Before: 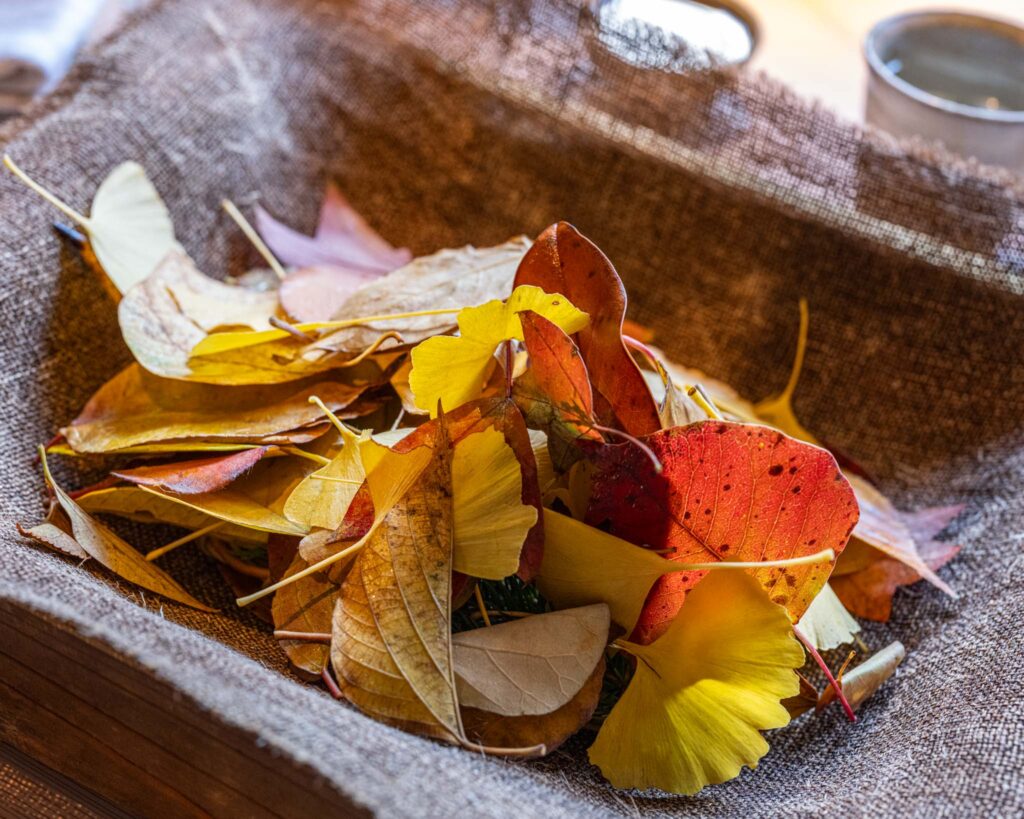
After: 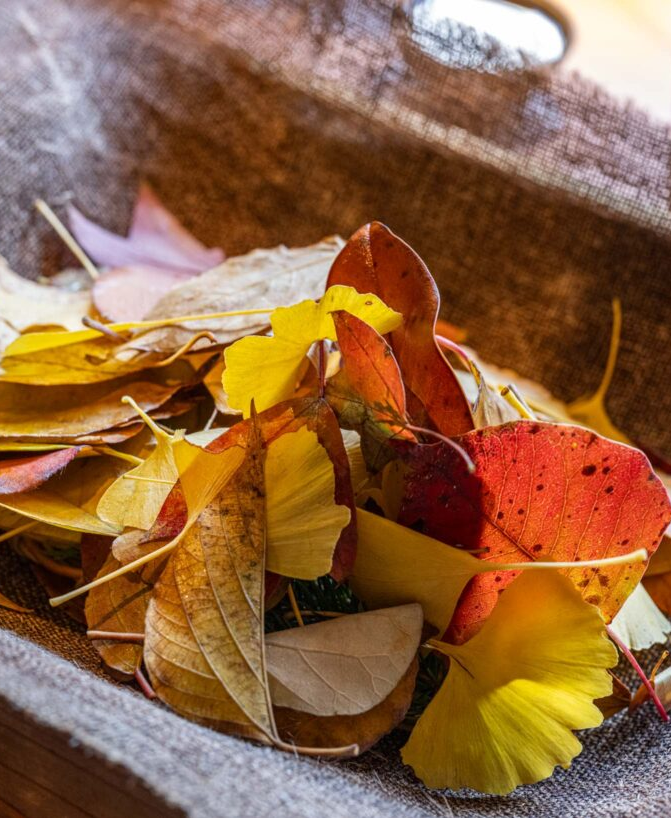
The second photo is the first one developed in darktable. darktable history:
crop and rotate: left 18.276%, right 16.173%
